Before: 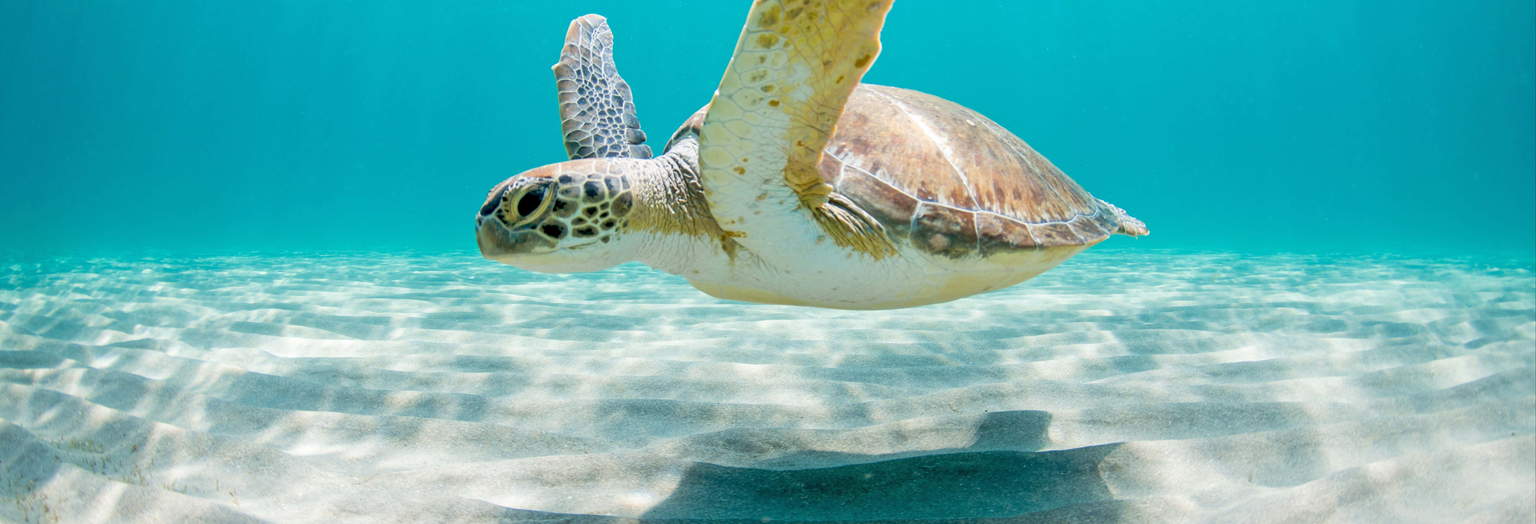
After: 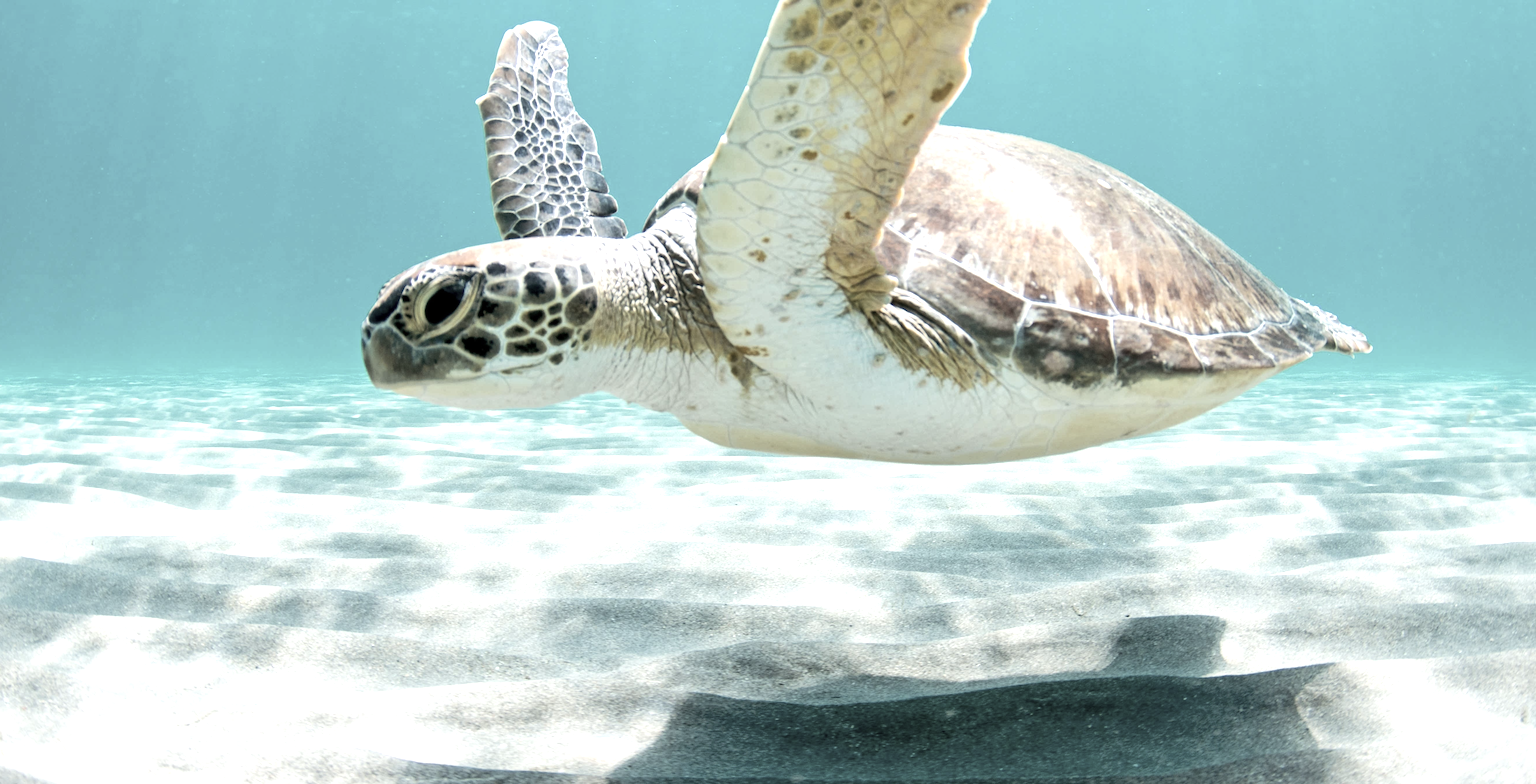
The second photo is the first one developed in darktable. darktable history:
crop and rotate: left 15.273%, right 18.019%
tone equalizer: -8 EV -0.765 EV, -7 EV -0.687 EV, -6 EV -0.576 EV, -5 EV -0.373 EV, -3 EV 0.4 EV, -2 EV 0.6 EV, -1 EV 0.693 EV, +0 EV 0.736 EV, edges refinement/feathering 500, mask exposure compensation -1.57 EV, preserve details no
exposure: compensate highlight preservation false
color correction: highlights b* -0.005, saturation 0.479
